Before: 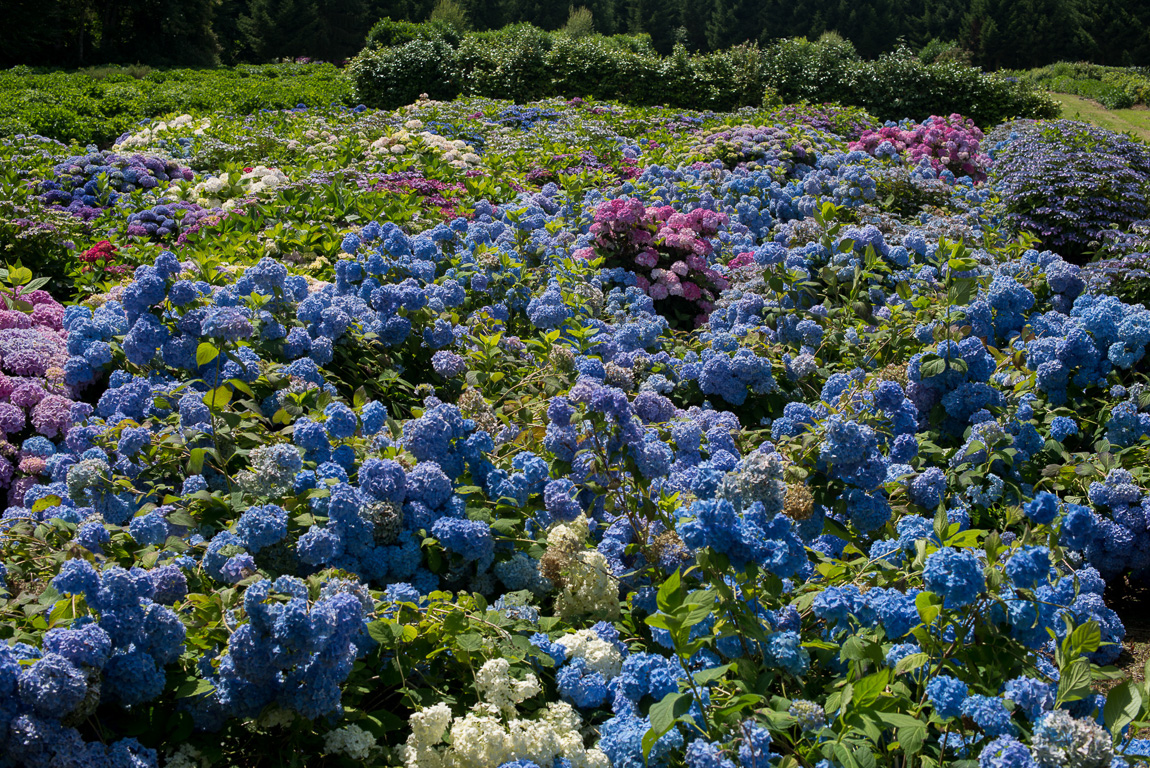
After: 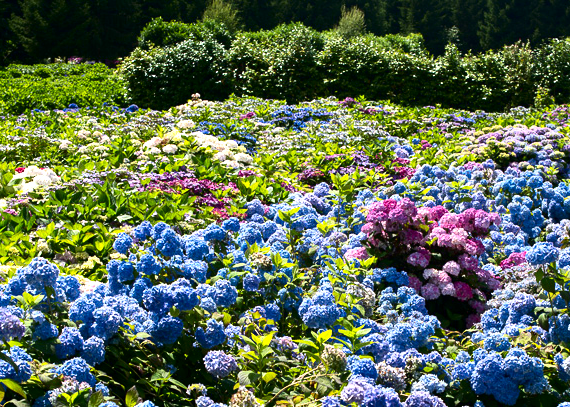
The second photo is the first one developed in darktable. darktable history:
crop: left 19.899%, right 30.463%, bottom 46.926%
exposure: black level correction 0, exposure 1.001 EV, compensate highlight preservation false
contrast brightness saturation: contrast 0.197, brightness -0.112, saturation 0.101
